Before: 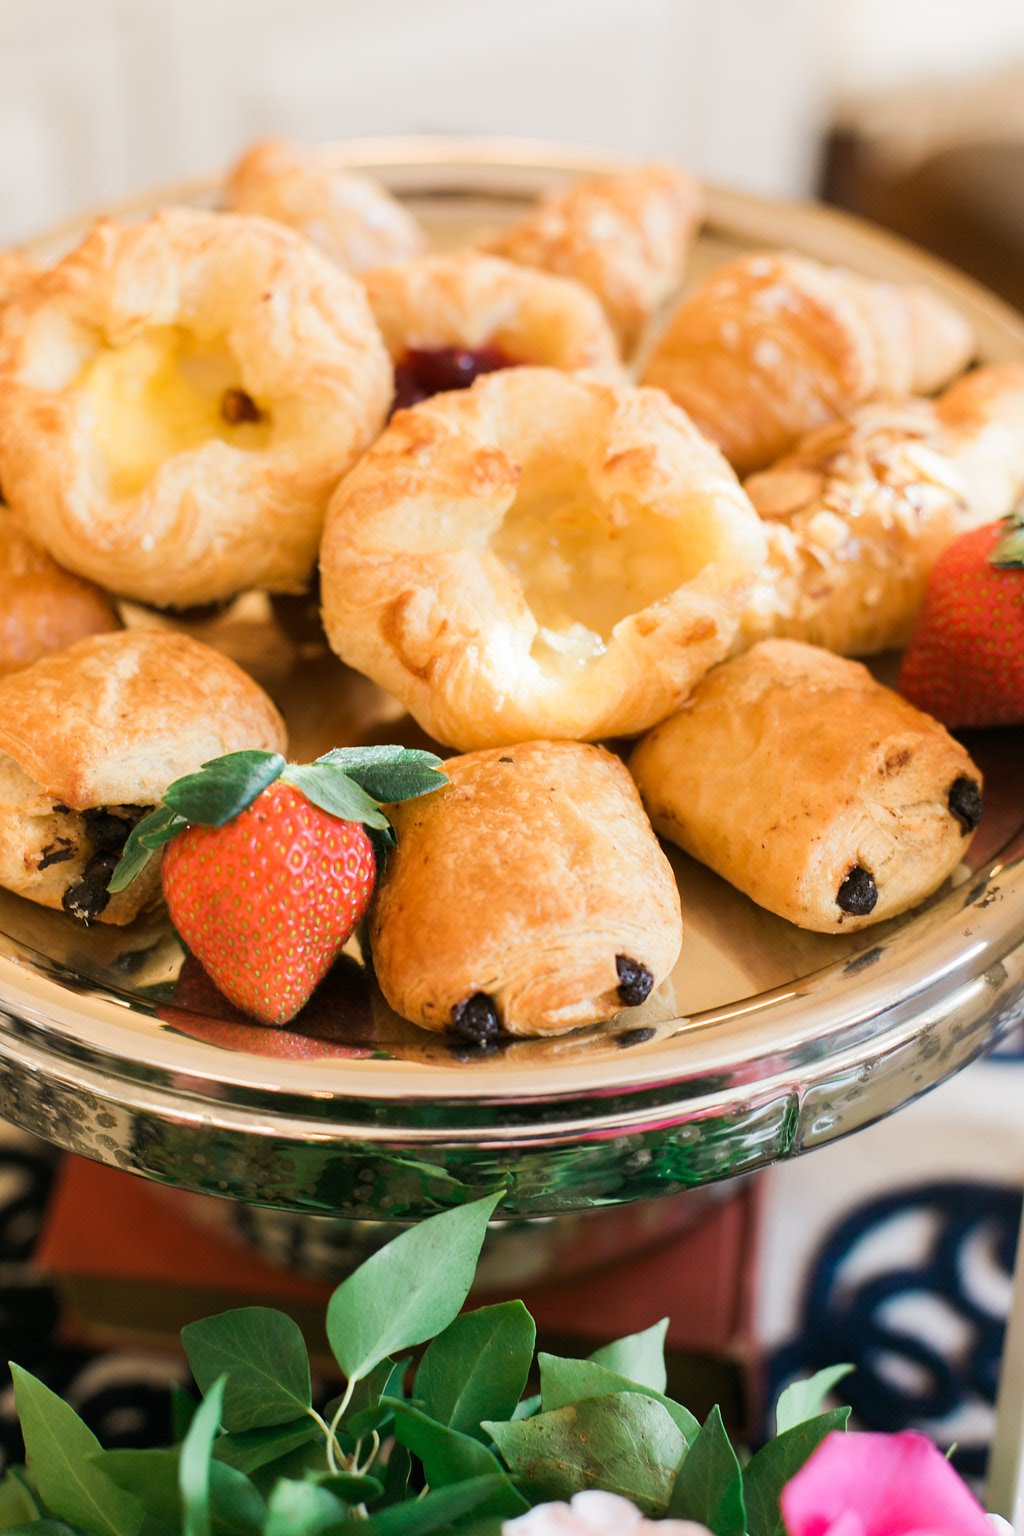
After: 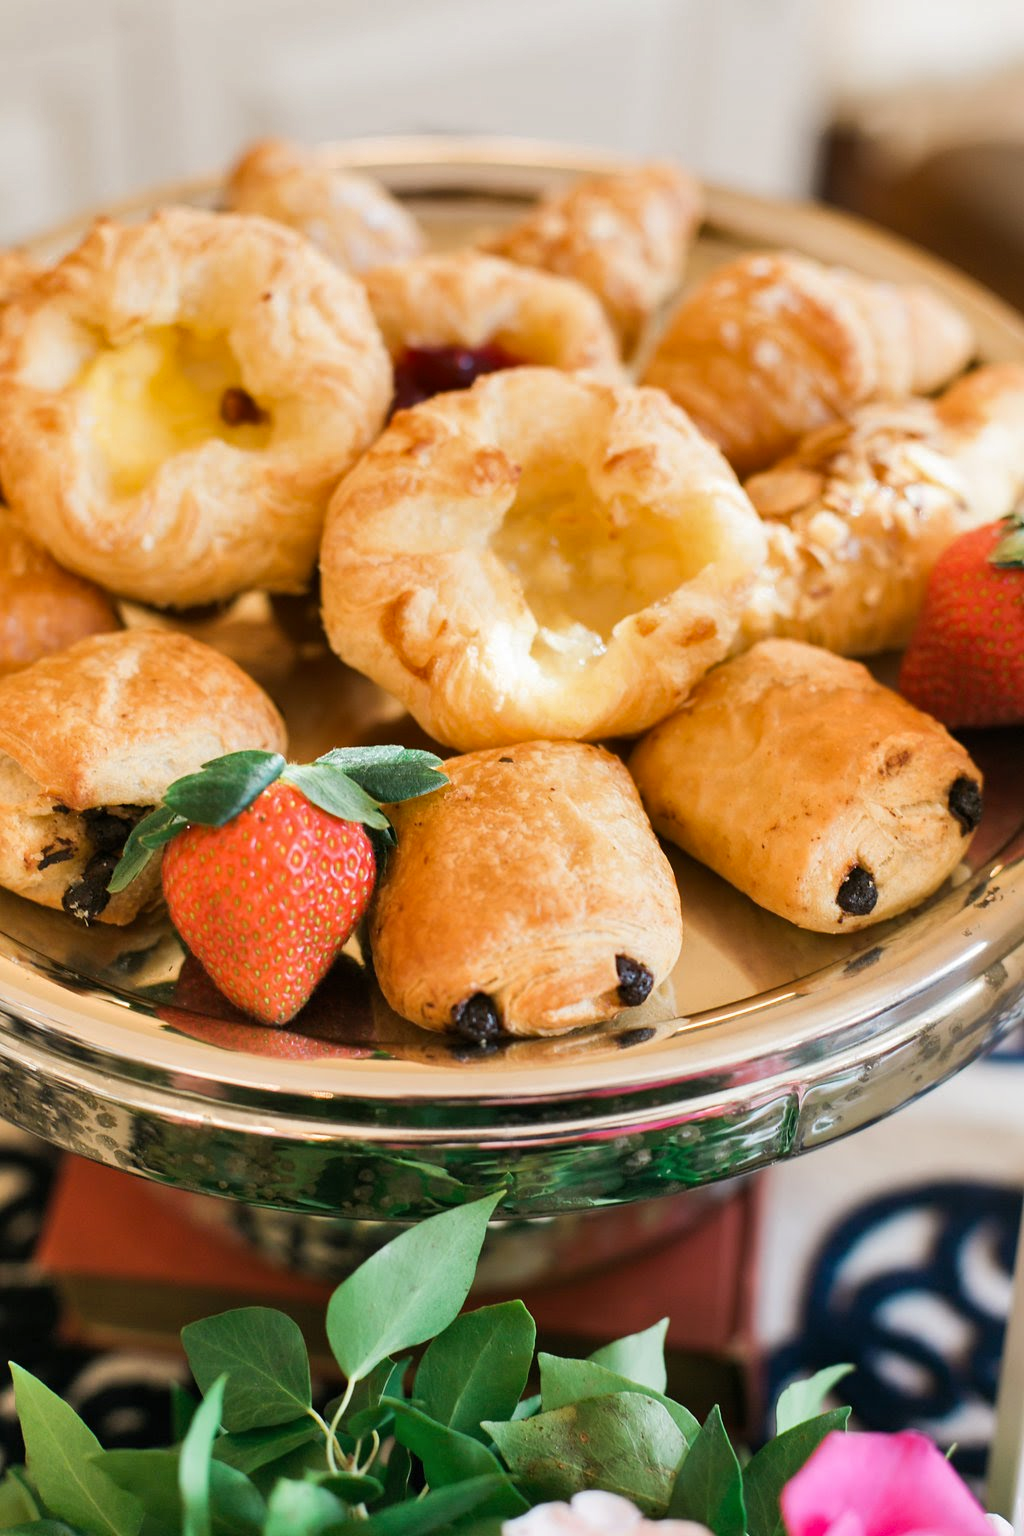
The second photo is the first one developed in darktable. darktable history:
shadows and highlights: highlights color adjustment 40.43%, soften with gaussian
